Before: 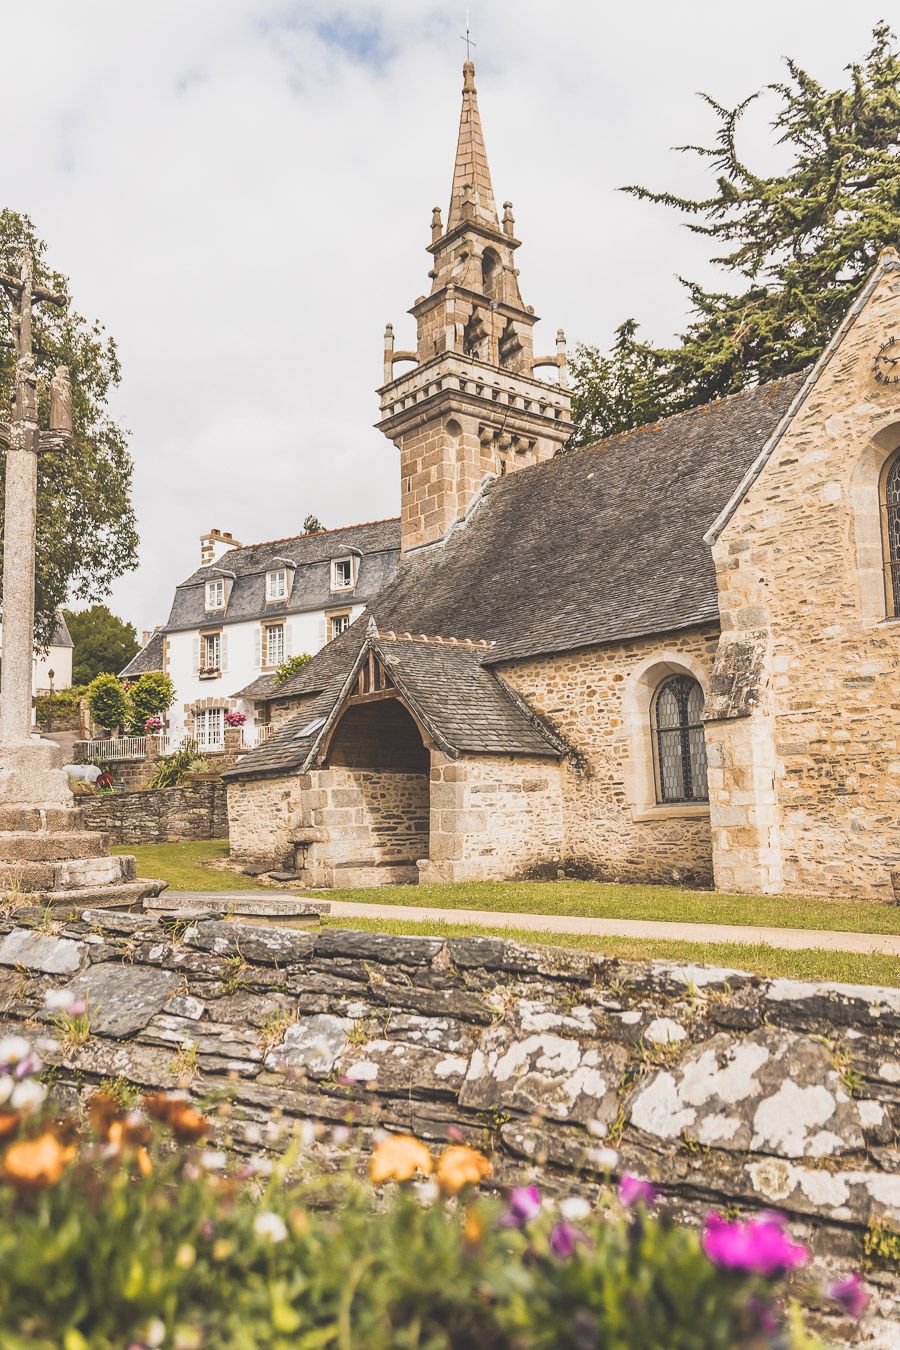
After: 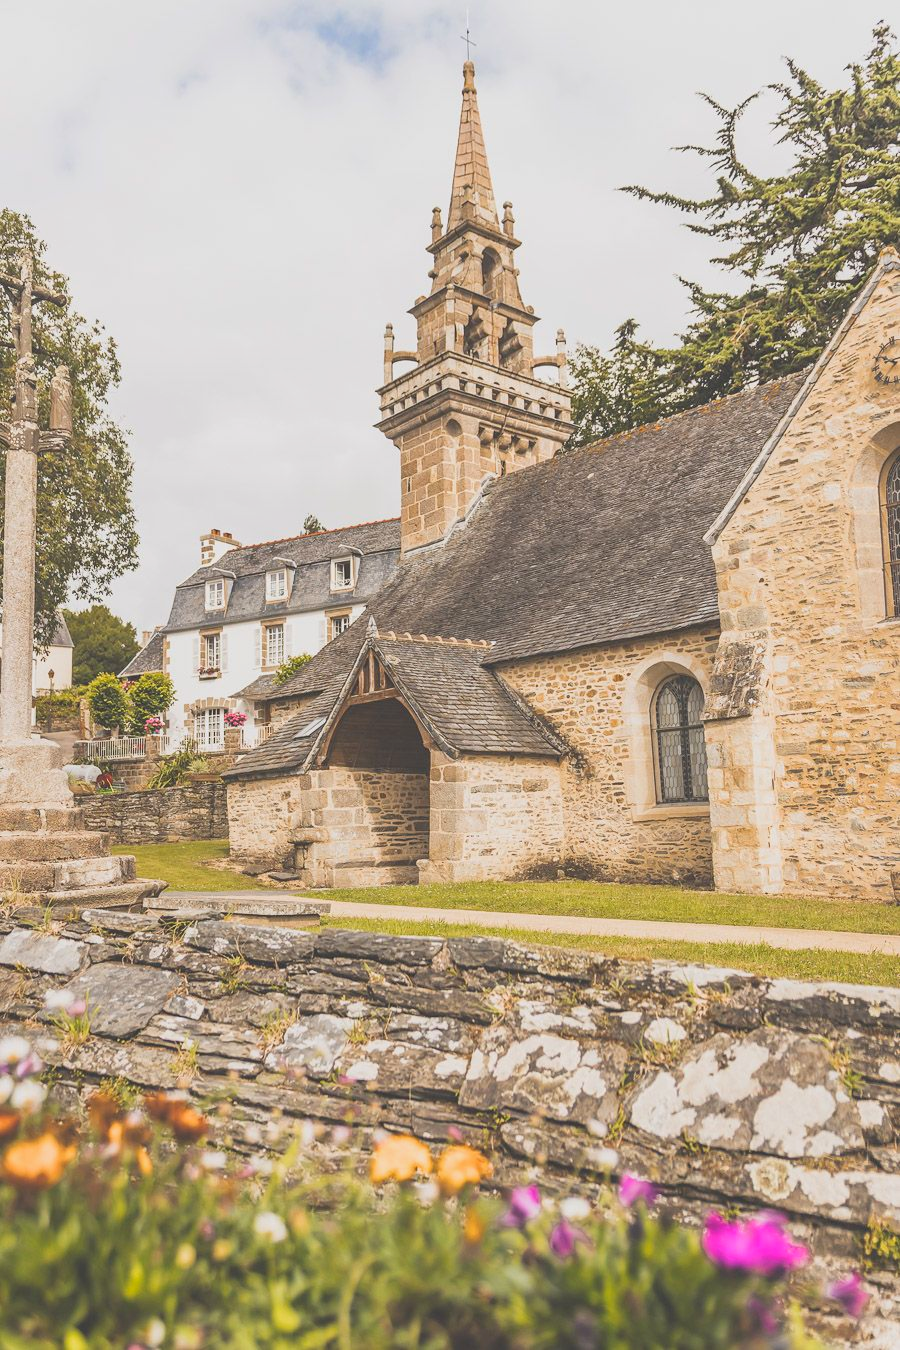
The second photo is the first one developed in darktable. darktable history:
contrast brightness saturation: contrast -0.1, brightness 0.052, saturation 0.083
